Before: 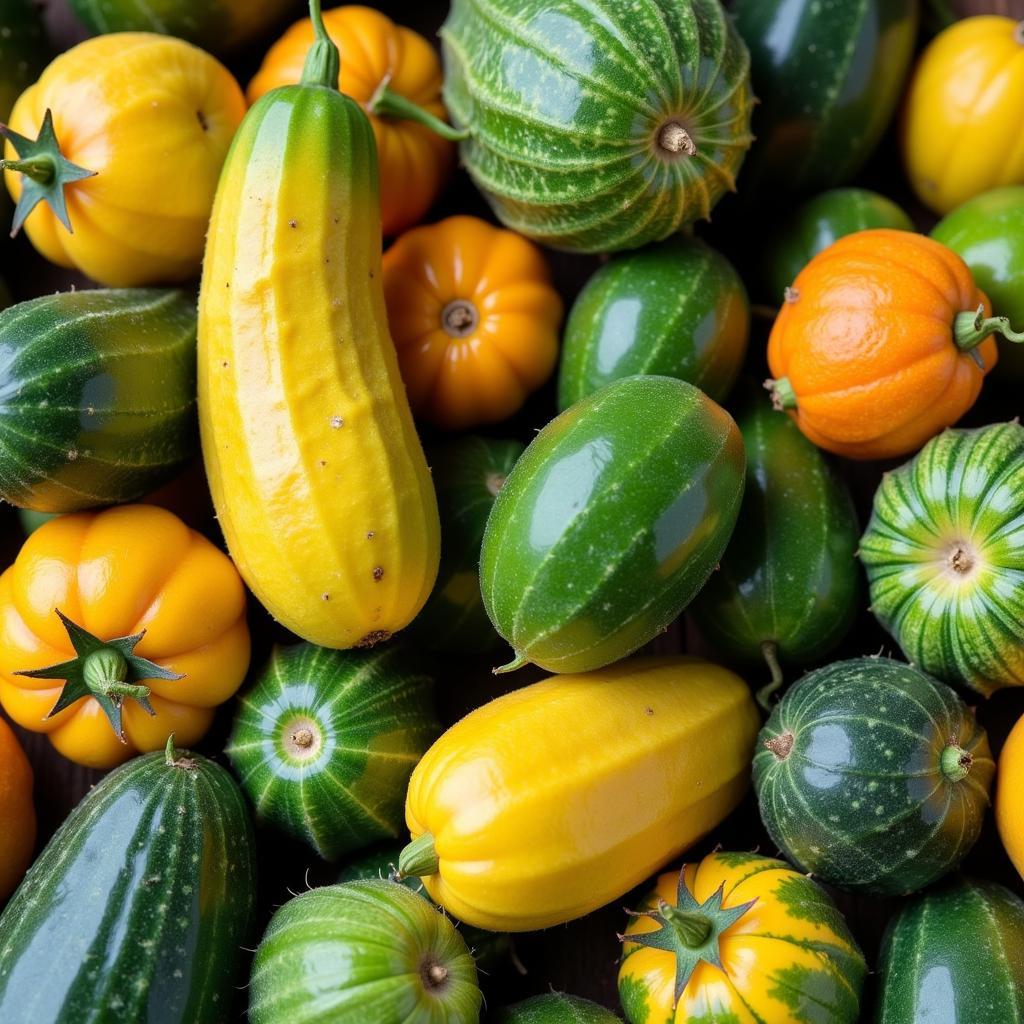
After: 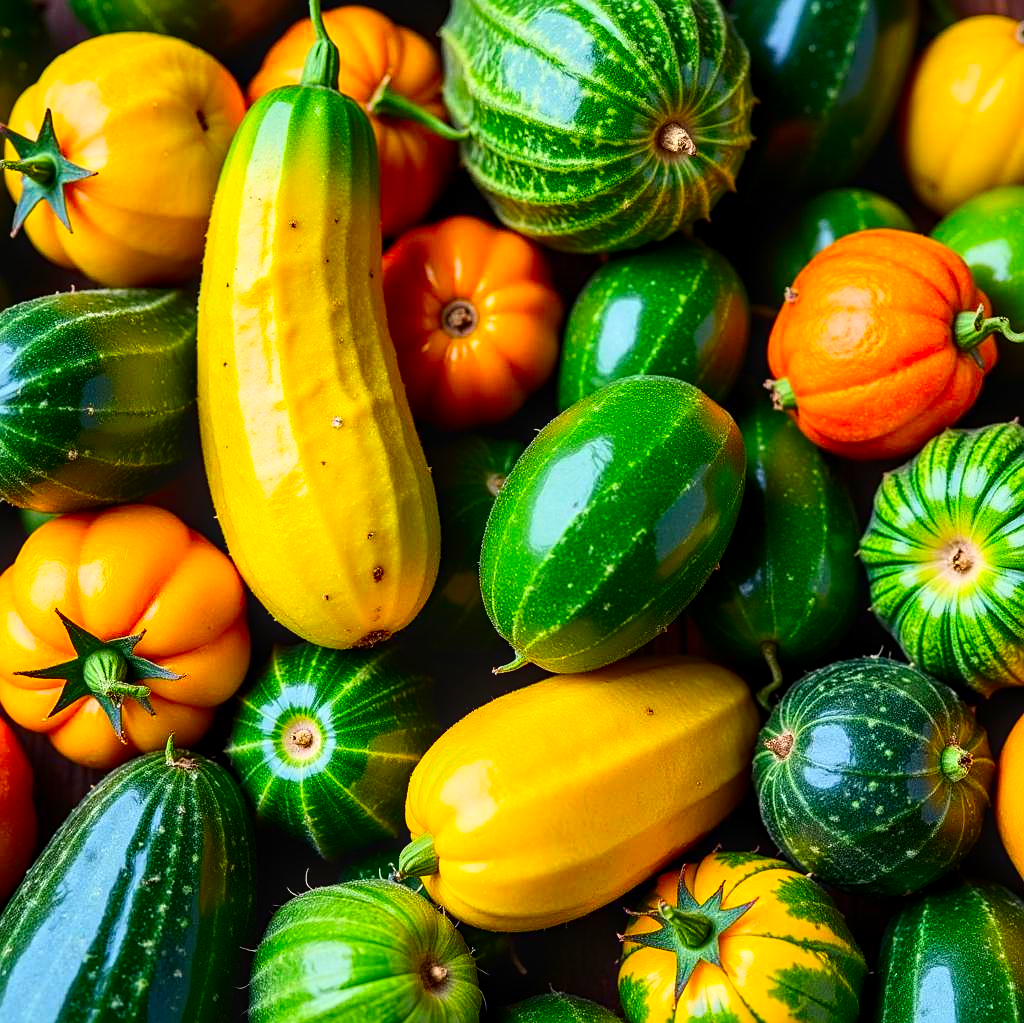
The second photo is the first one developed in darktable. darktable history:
local contrast: on, module defaults
crop: bottom 0.06%
sharpen: on, module defaults
contrast brightness saturation: contrast 0.257, brightness 0.016, saturation 0.855
